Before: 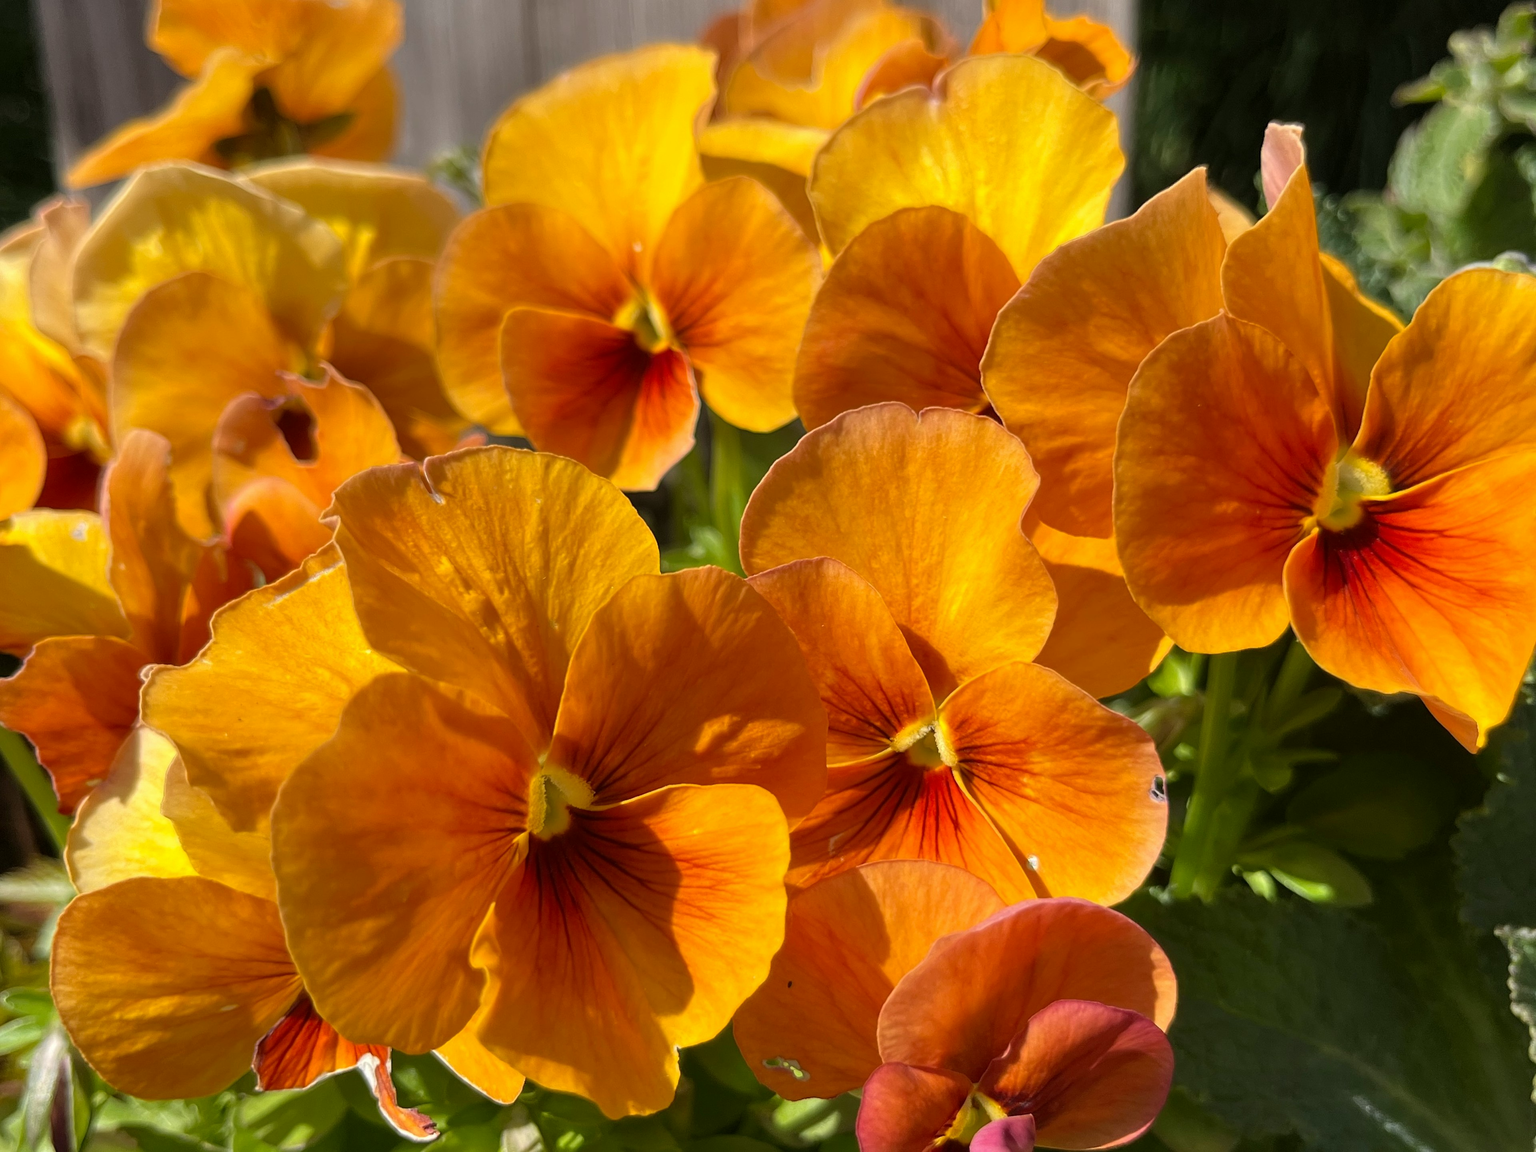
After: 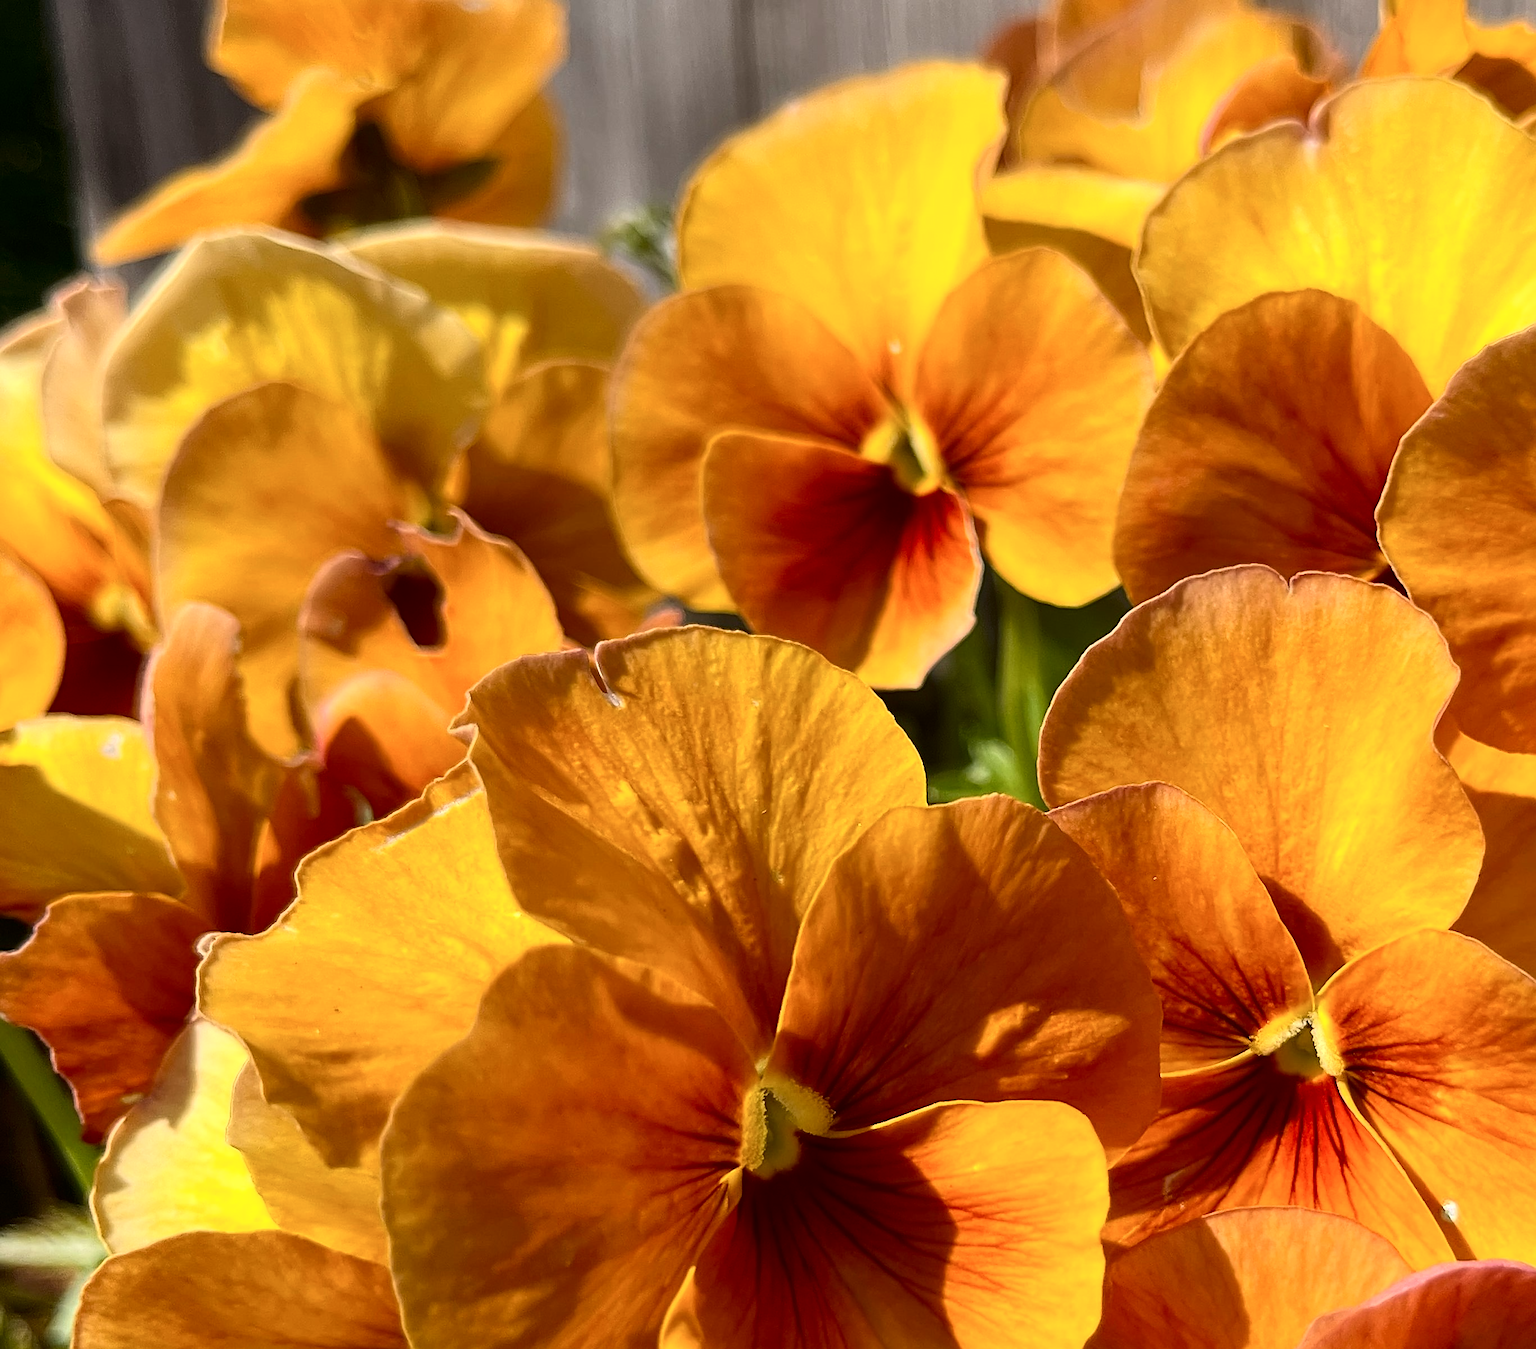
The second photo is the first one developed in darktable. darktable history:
contrast brightness saturation: contrast 0.286
crop: right 28.749%, bottom 16.562%
sharpen: radius 1.379, amount 1.261, threshold 0.747
